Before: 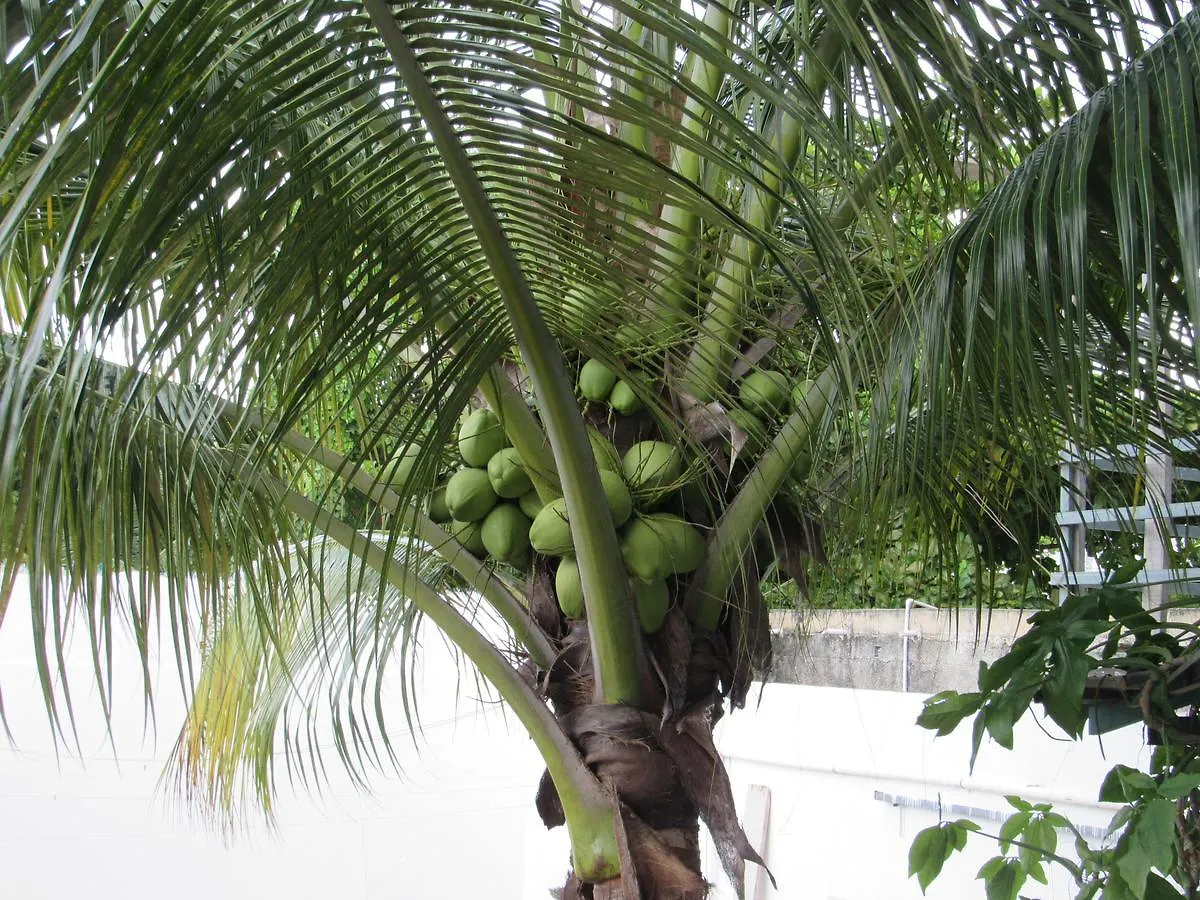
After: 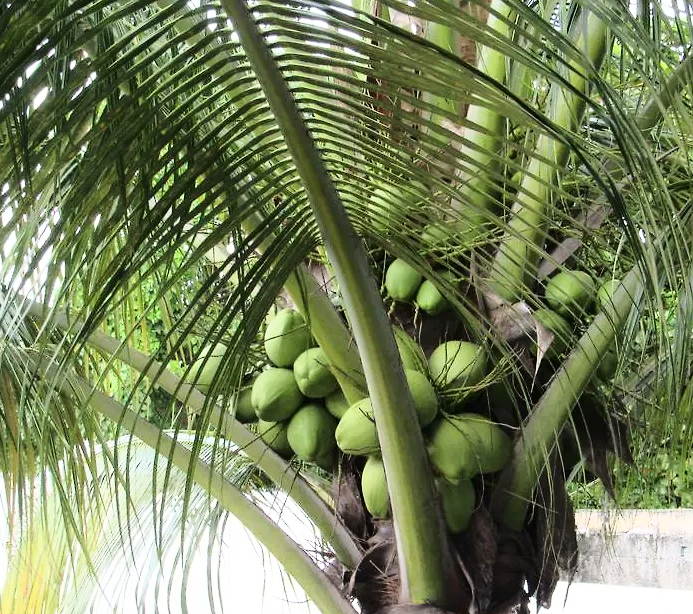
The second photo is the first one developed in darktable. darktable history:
crop: left 16.202%, top 11.208%, right 26.045%, bottom 20.557%
base curve: curves: ch0 [(0, 0) (0.028, 0.03) (0.121, 0.232) (0.46, 0.748) (0.859, 0.968) (1, 1)]
shadows and highlights: shadows -30, highlights 30
